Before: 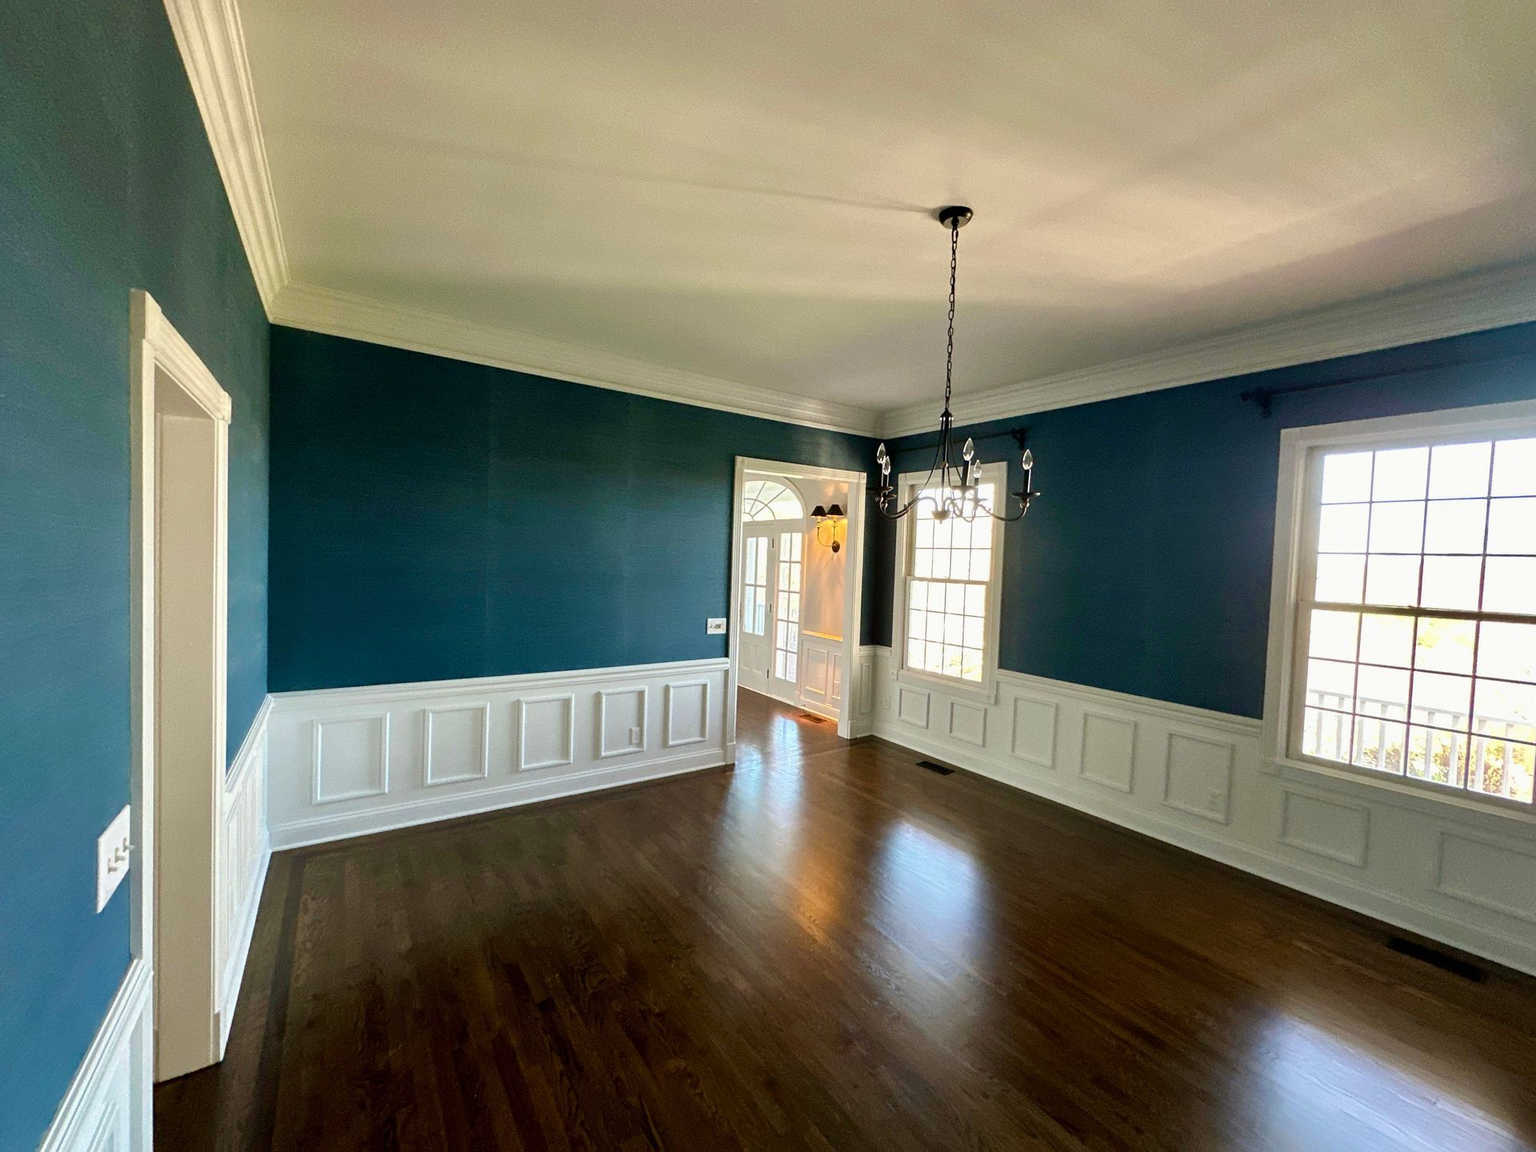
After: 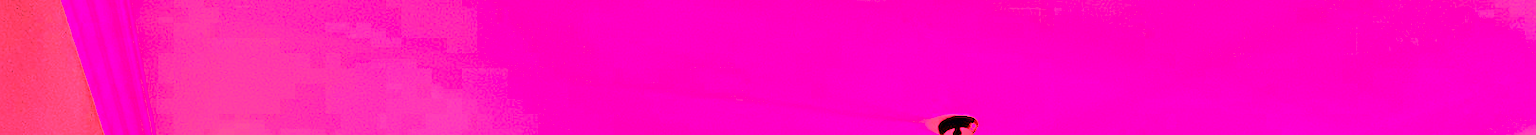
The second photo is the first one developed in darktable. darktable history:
white balance: red 4.26, blue 1.802
crop and rotate: left 9.644%, top 9.491%, right 6.021%, bottom 80.509%
tone curve: curves: ch0 [(0, 0) (0.058, 0.027) (0.214, 0.183) (0.304, 0.288) (0.51, 0.549) (0.658, 0.7) (0.741, 0.775) (0.844, 0.866) (0.986, 0.957)]; ch1 [(0, 0) (0.172, 0.123) (0.312, 0.296) (0.437, 0.429) (0.471, 0.469) (0.502, 0.5) (0.513, 0.515) (0.572, 0.603) (0.617, 0.653) (0.68, 0.724) (0.889, 0.924) (1, 1)]; ch2 [(0, 0) (0.411, 0.424) (0.489, 0.49) (0.502, 0.5) (0.517, 0.519) (0.549, 0.578) (0.604, 0.628) (0.693, 0.686) (1, 1)], color space Lab, independent channels, preserve colors none
